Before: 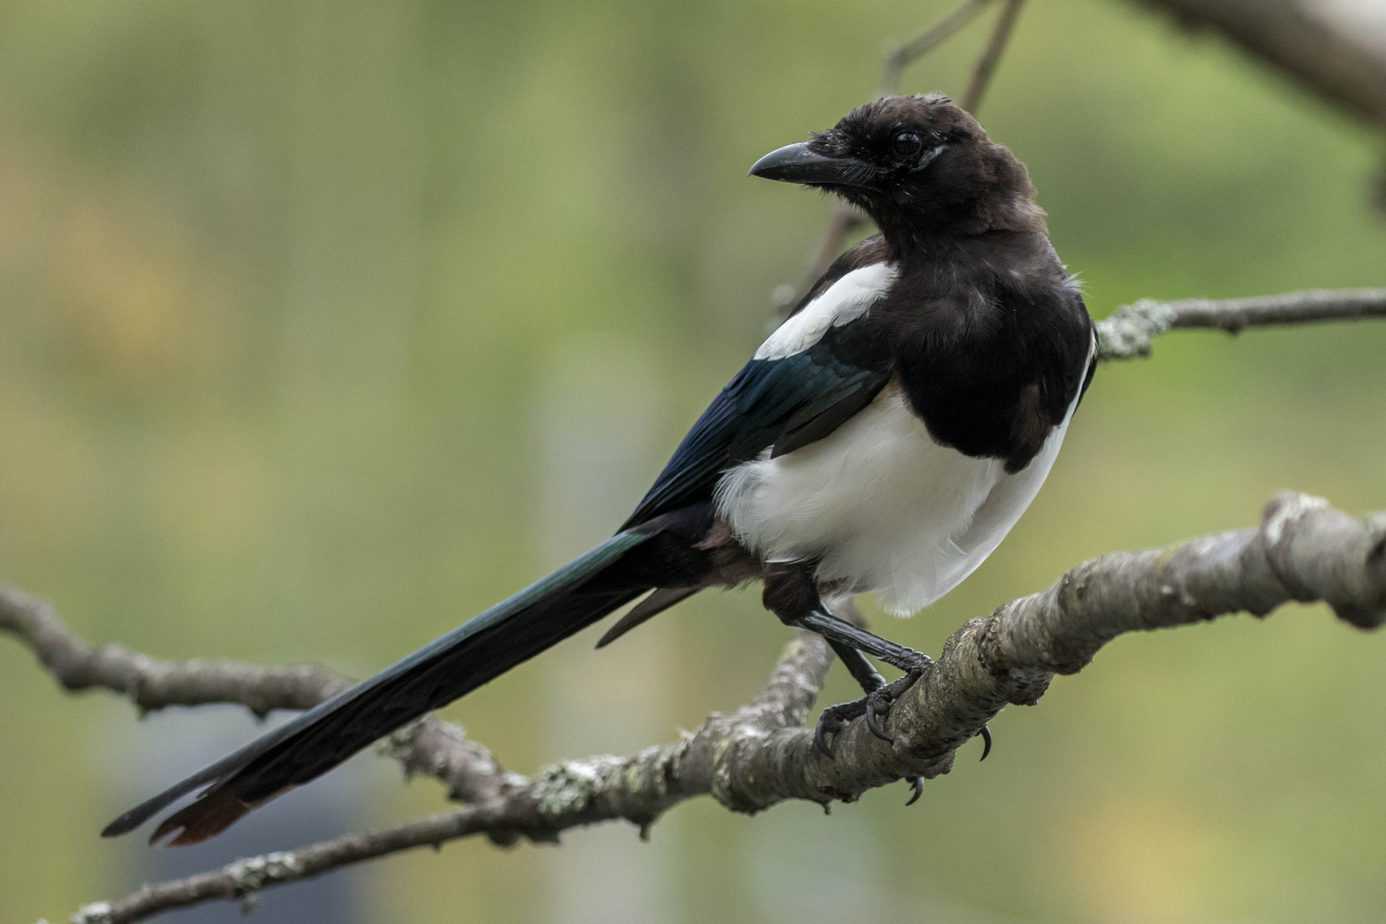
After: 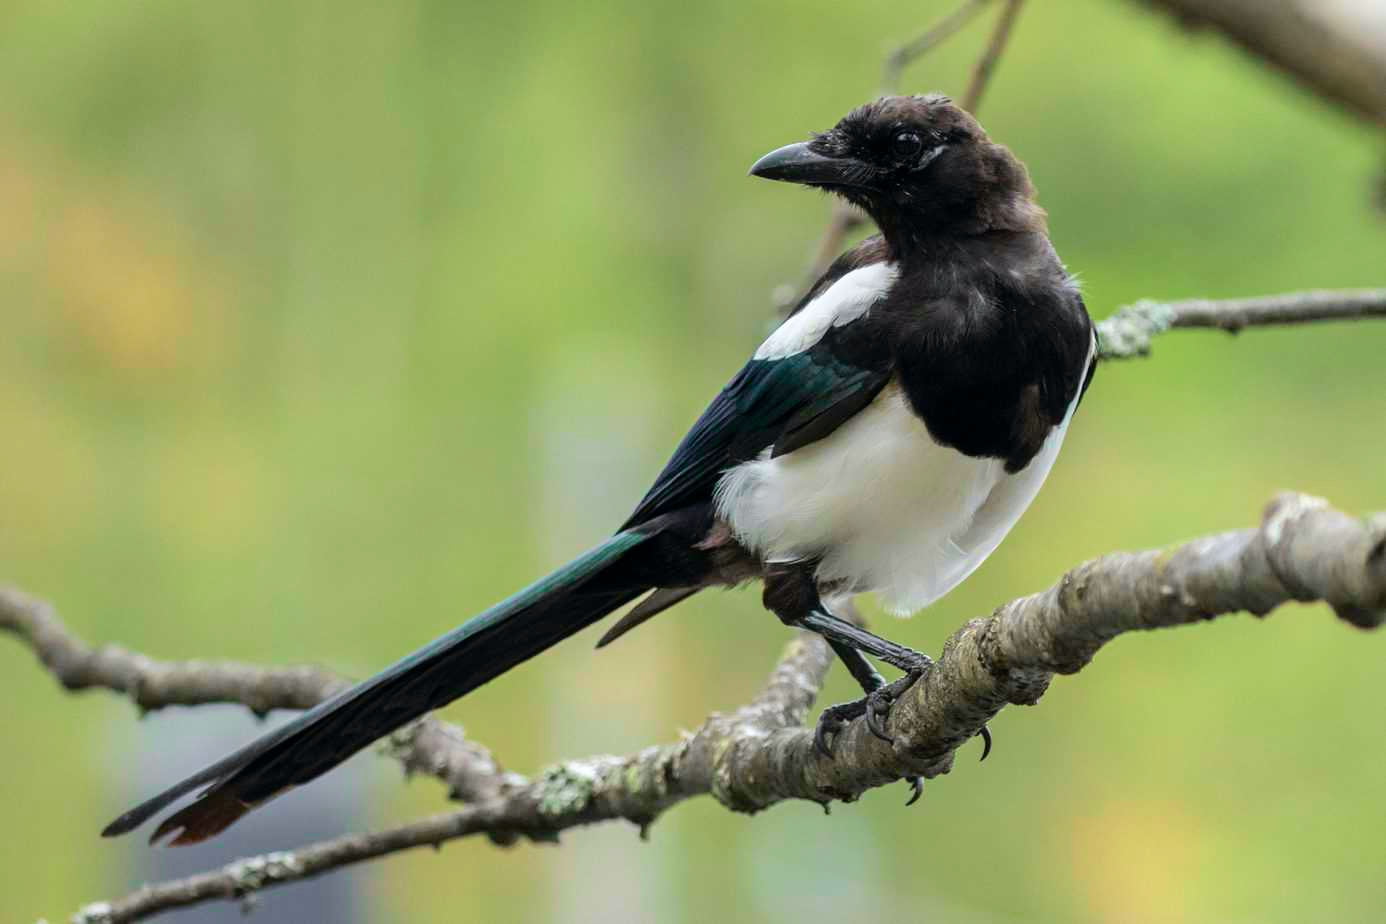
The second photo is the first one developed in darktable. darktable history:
tone curve: curves: ch0 [(0, 0) (0.051, 0.047) (0.102, 0.099) (0.228, 0.275) (0.432, 0.535) (0.695, 0.778) (0.908, 0.946) (1, 1)]; ch1 [(0, 0) (0.339, 0.298) (0.402, 0.363) (0.453, 0.421) (0.483, 0.469) (0.494, 0.493) (0.504, 0.501) (0.527, 0.538) (0.563, 0.595) (0.597, 0.632) (1, 1)]; ch2 [(0, 0) (0.48, 0.48) (0.504, 0.5) (0.539, 0.554) (0.59, 0.63) (0.642, 0.684) (0.824, 0.815) (1, 1)], color space Lab, independent channels, preserve colors none
velvia: strength 15%
